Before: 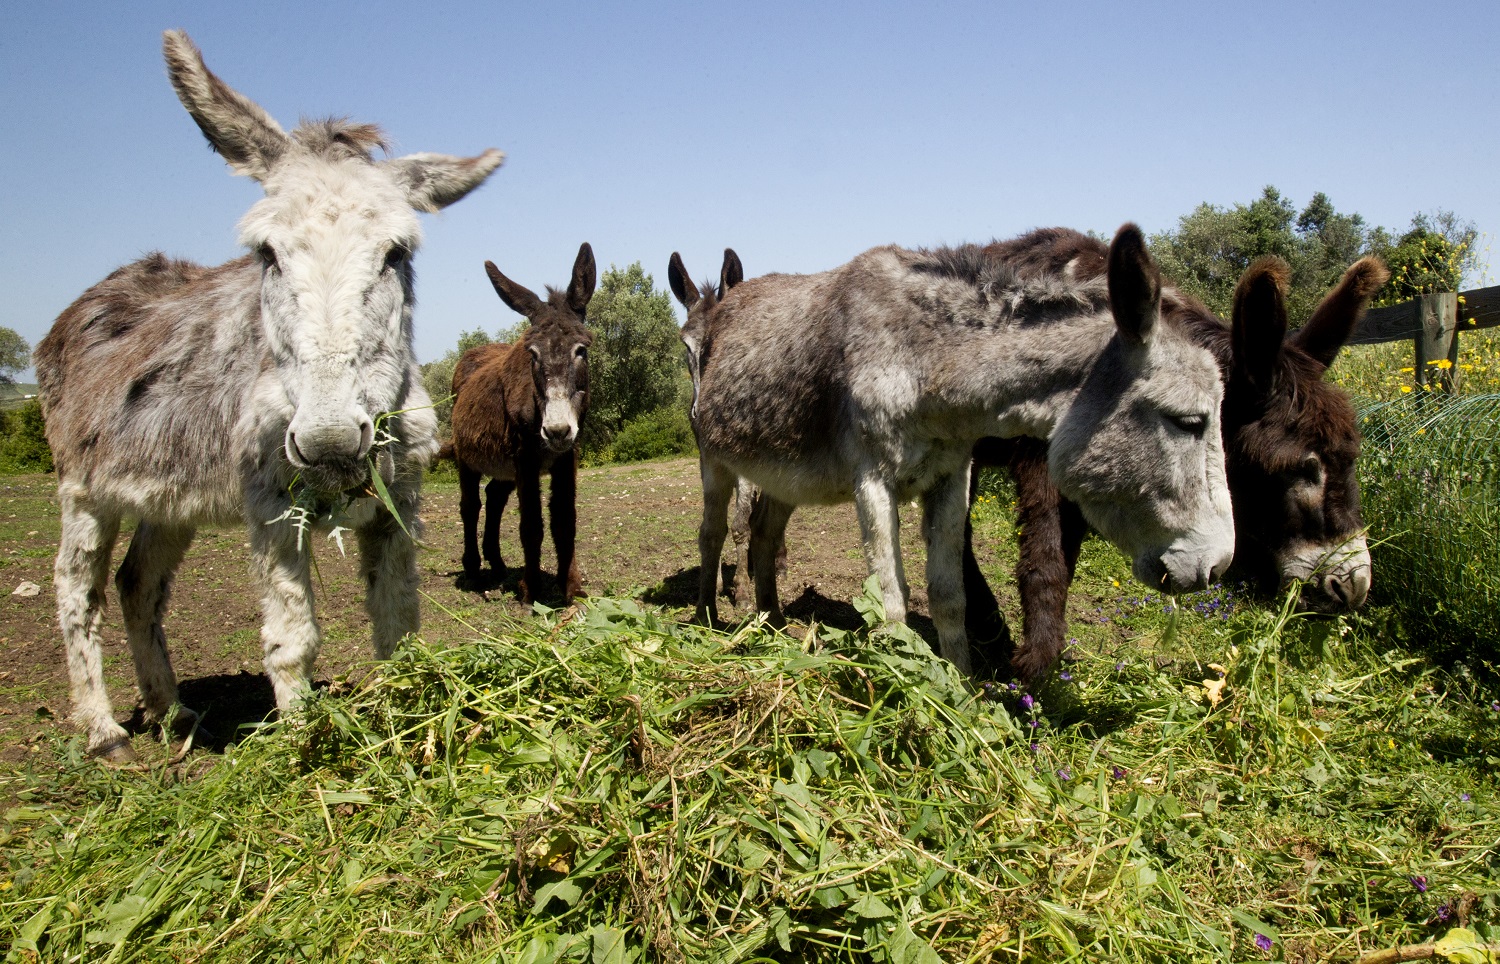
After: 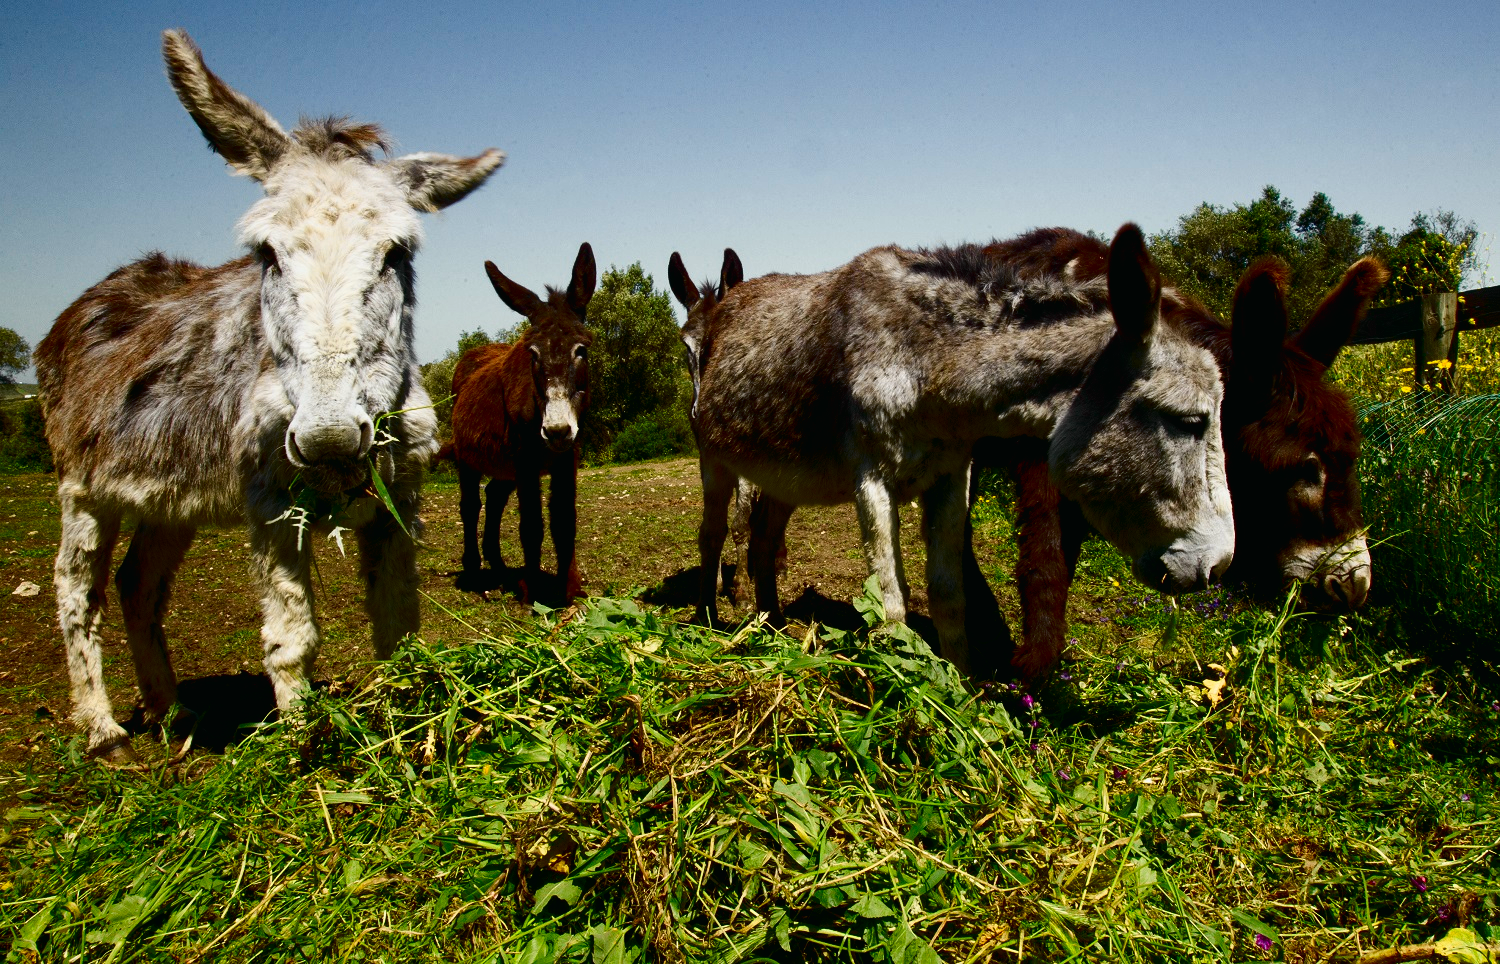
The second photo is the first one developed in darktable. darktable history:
contrast brightness saturation: brightness -0.52
tone curve: curves: ch0 [(0, 0.012) (0.093, 0.11) (0.345, 0.425) (0.457, 0.562) (0.628, 0.738) (0.839, 0.909) (0.998, 0.978)]; ch1 [(0, 0) (0.437, 0.408) (0.472, 0.47) (0.502, 0.497) (0.527, 0.523) (0.568, 0.577) (0.62, 0.66) (0.669, 0.748) (0.859, 0.899) (1, 1)]; ch2 [(0, 0) (0.33, 0.301) (0.421, 0.443) (0.473, 0.498) (0.509, 0.502) (0.535, 0.545) (0.549, 0.576) (0.644, 0.703) (1, 1)], color space Lab, independent channels, preserve colors none
